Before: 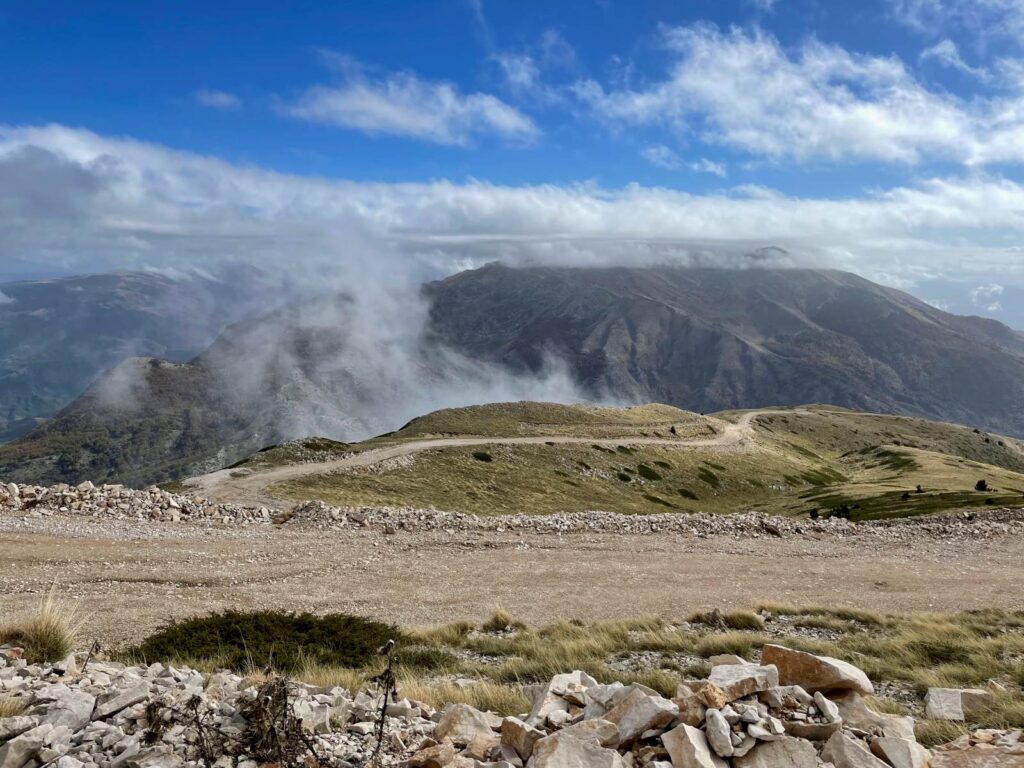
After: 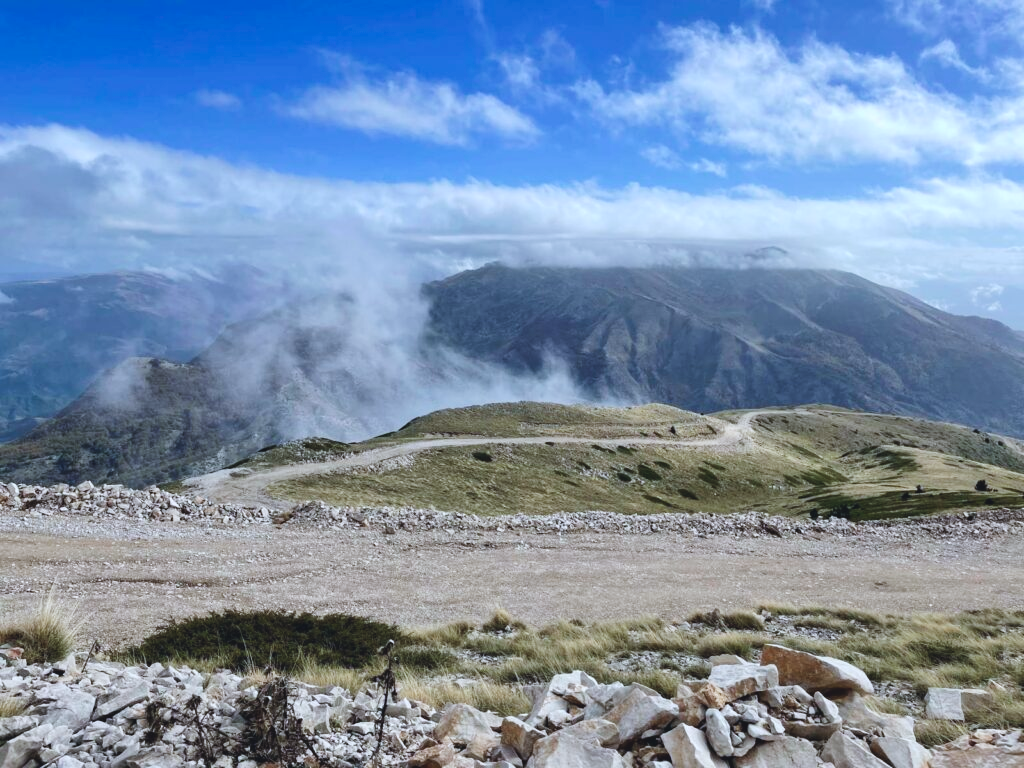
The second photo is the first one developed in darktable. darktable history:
color calibration: x 0.38, y 0.39, temperature 4086.05 K
exposure: black level correction -0.009, exposure 0.069 EV, compensate highlight preservation false
tone curve: curves: ch0 [(0, 0) (0.071, 0.058) (0.266, 0.268) (0.498, 0.542) (0.766, 0.807) (1, 0.983)]; ch1 [(0, 0) (0.346, 0.307) (0.408, 0.387) (0.463, 0.465) (0.482, 0.493) (0.502, 0.499) (0.517, 0.502) (0.55, 0.548) (0.597, 0.61) (0.651, 0.698) (1, 1)]; ch2 [(0, 0) (0.346, 0.34) (0.434, 0.46) (0.485, 0.494) (0.5, 0.498) (0.517, 0.506) (0.526, 0.539) (0.583, 0.603) (0.625, 0.659) (1, 1)], preserve colors none
